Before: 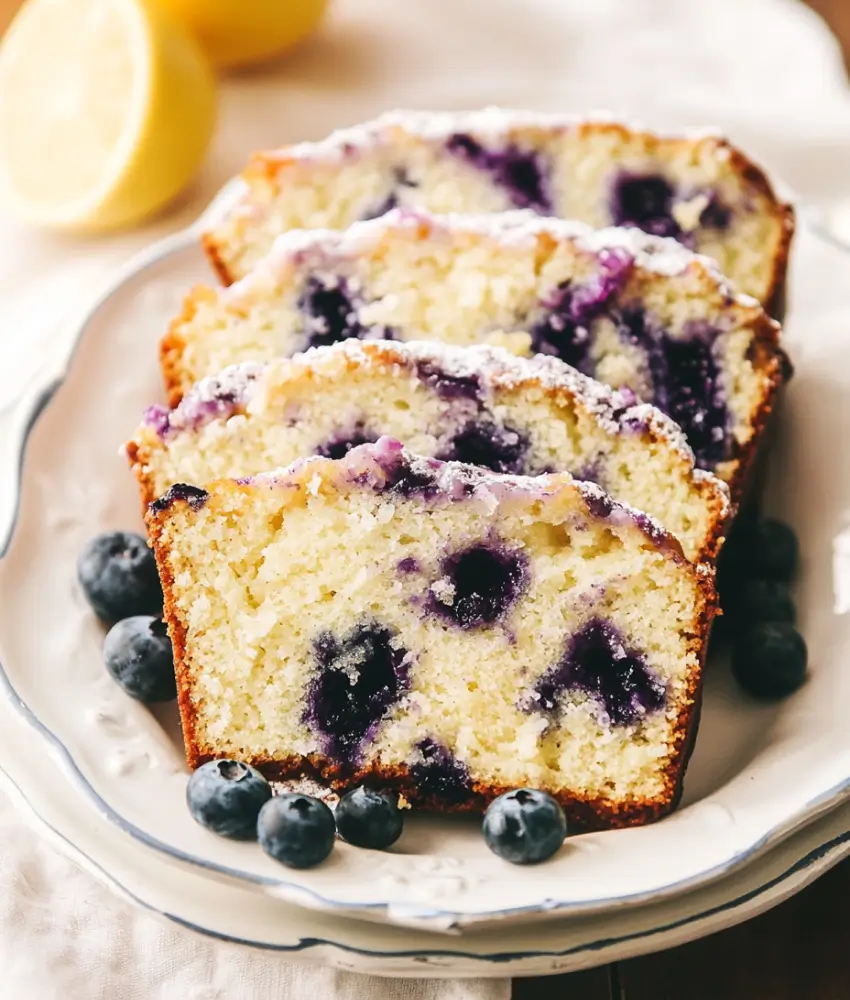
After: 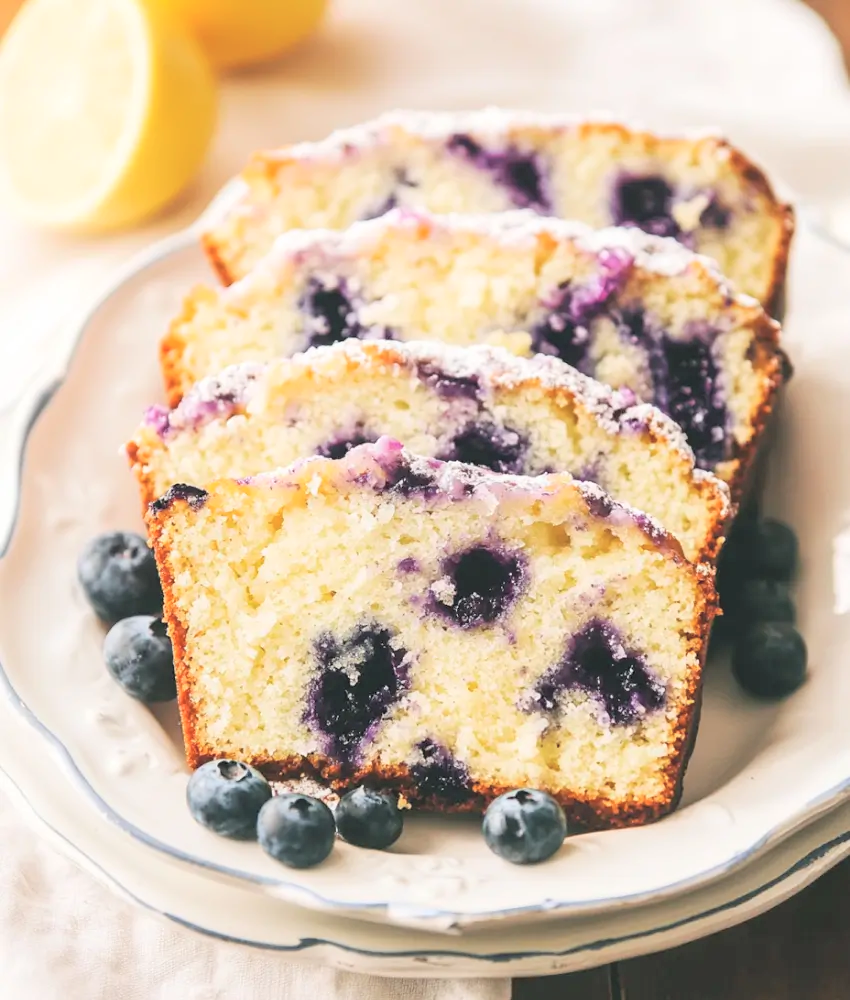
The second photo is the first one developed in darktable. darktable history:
contrast brightness saturation: brightness 0.279
